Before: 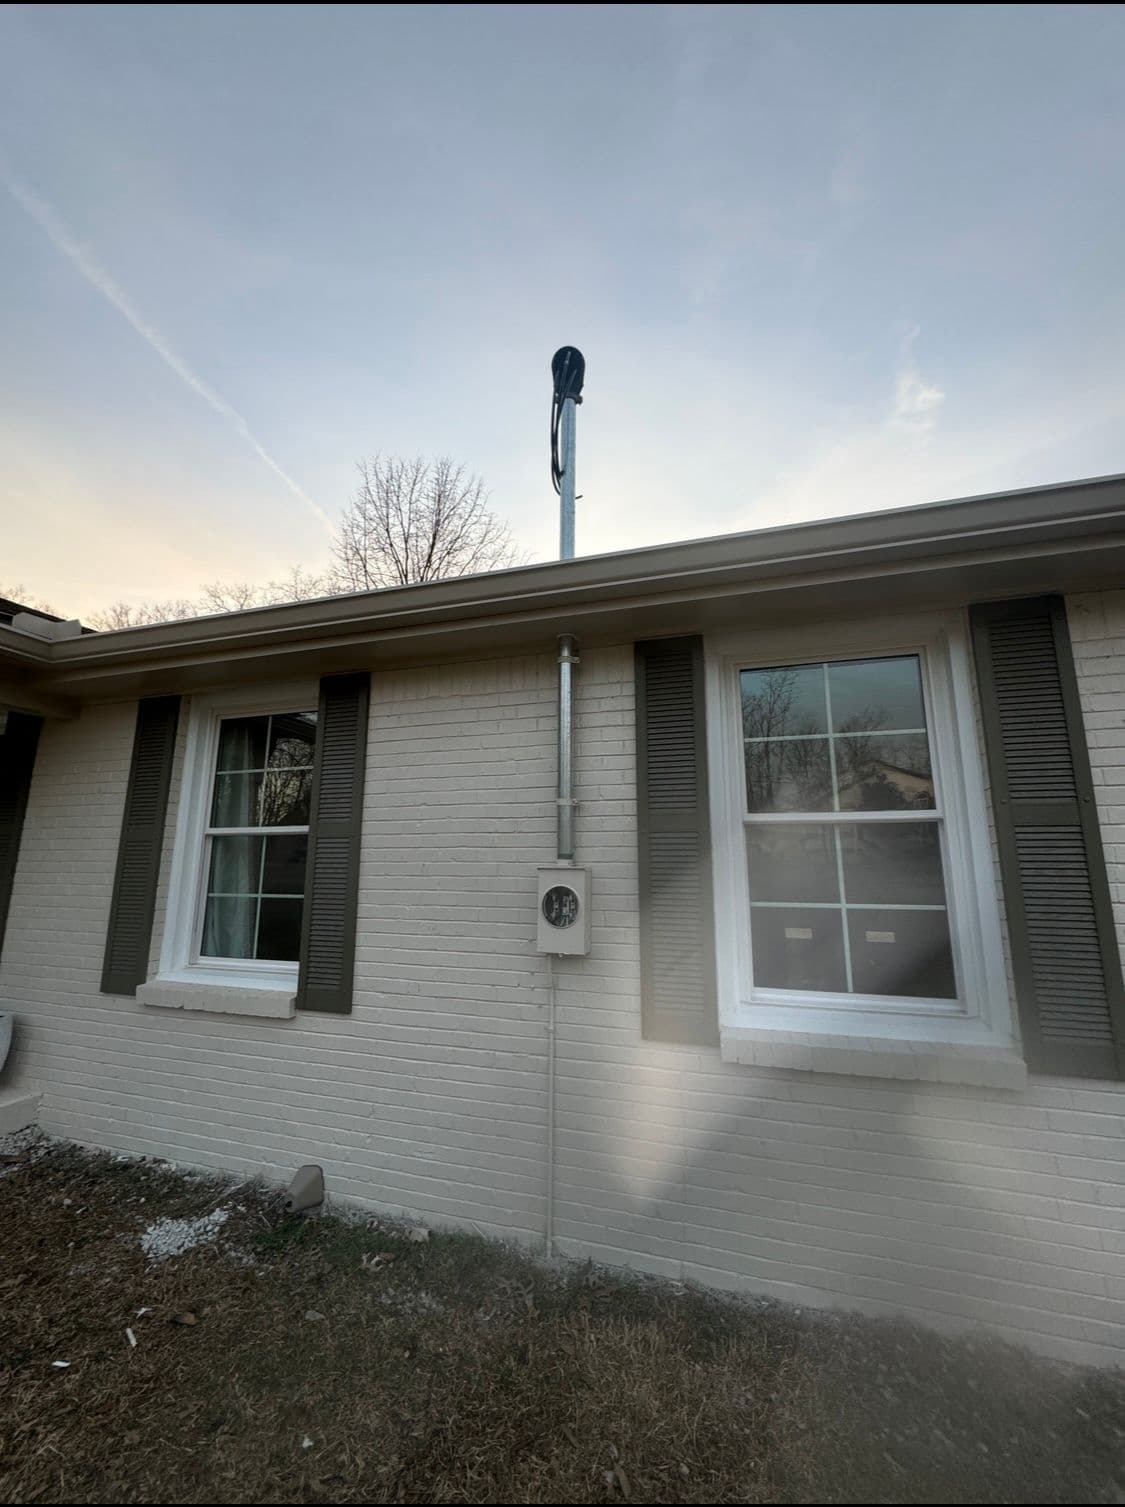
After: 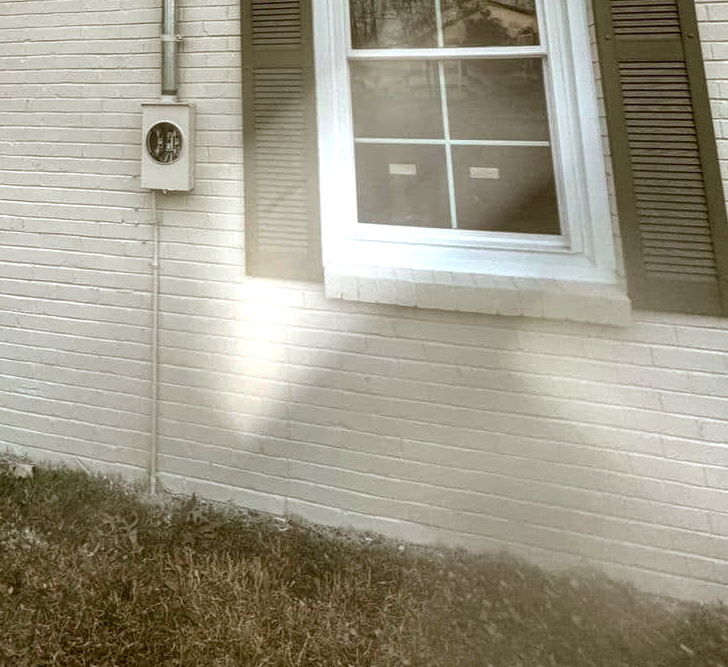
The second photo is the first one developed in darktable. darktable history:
local contrast: on, module defaults
crop and rotate: left 35.26%, top 50.749%, bottom 4.976%
exposure: black level correction 0, exposure 1.096 EV, compensate highlight preservation false
levels: levels [0.026, 0.507, 0.987]
color correction: highlights a* -0.586, highlights b* 0.16, shadows a* 4.6, shadows b* 20.67
